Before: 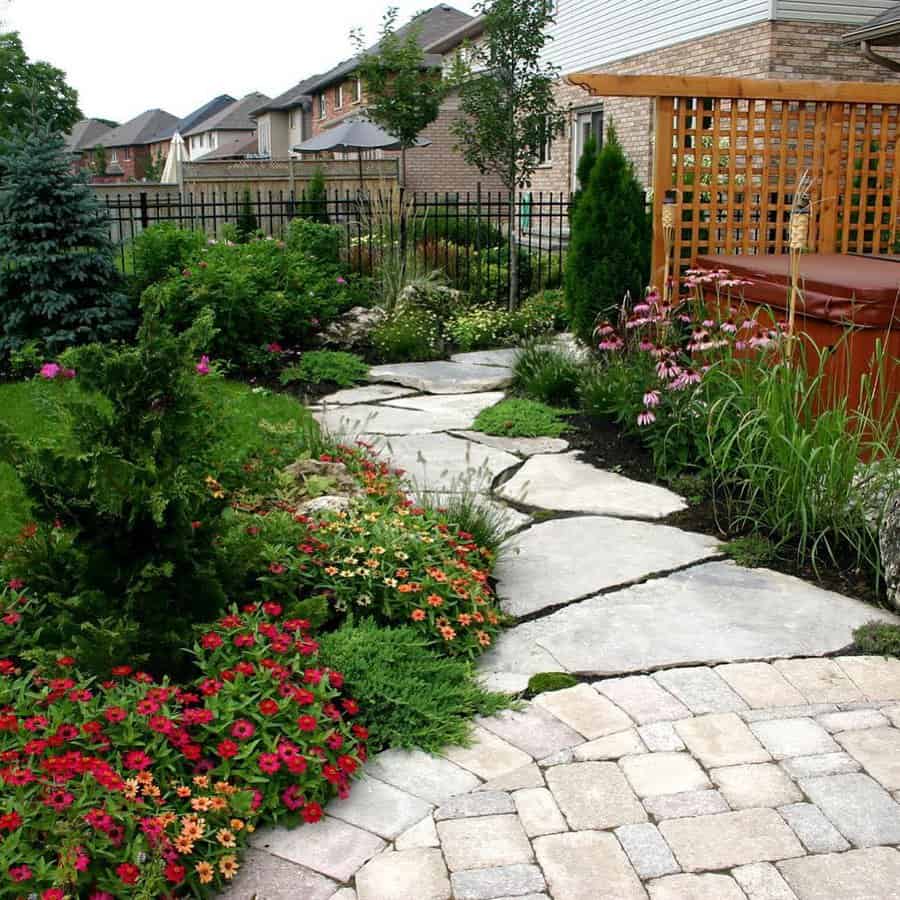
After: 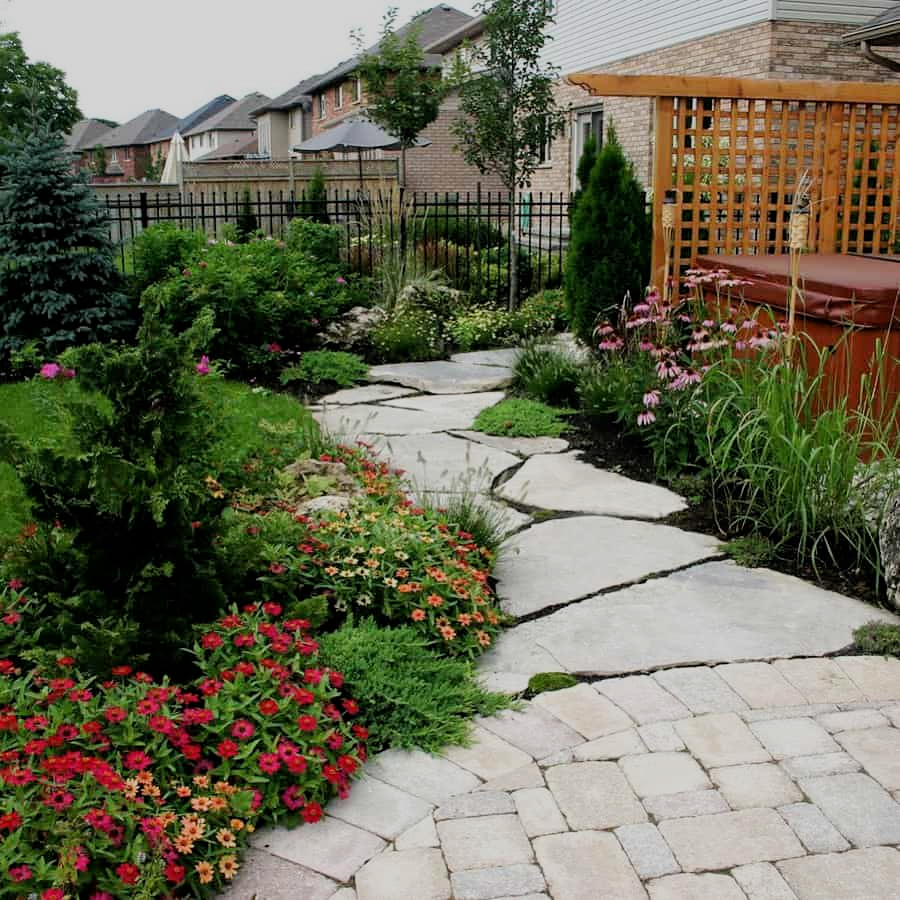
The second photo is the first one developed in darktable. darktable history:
filmic rgb: black relative exposure -7.65 EV, white relative exposure 4.56 EV, hardness 3.61, contrast 0.994
